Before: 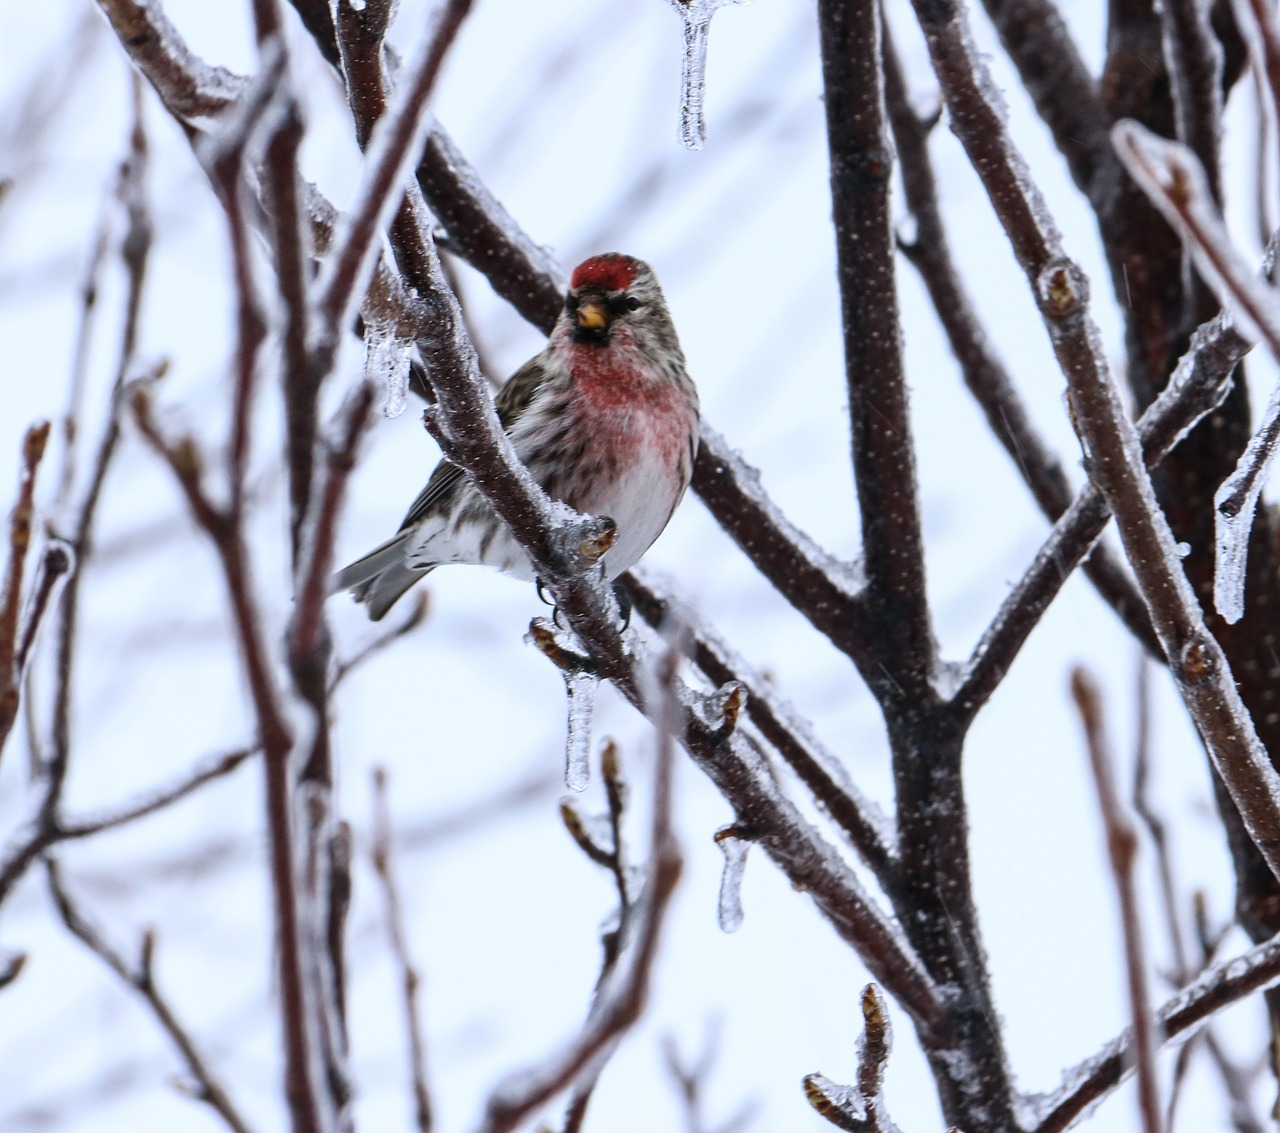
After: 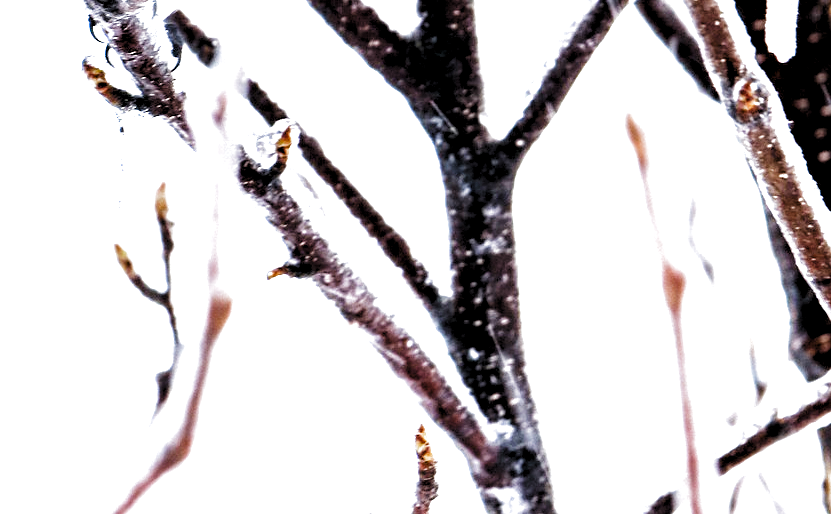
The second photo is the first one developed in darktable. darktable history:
exposure: black level correction 0.001, exposure 1.993 EV, compensate highlight preservation false
filmic rgb: black relative exposure -3.54 EV, white relative exposure 2.26 EV, threshold 2.98 EV, hardness 3.41, preserve chrominance no, color science v5 (2021), contrast in shadows safe, contrast in highlights safe, enable highlight reconstruction true
levels: white 99.92%, levels [0.062, 0.494, 0.925]
crop and rotate: left 35.075%, top 49.657%, bottom 4.89%
